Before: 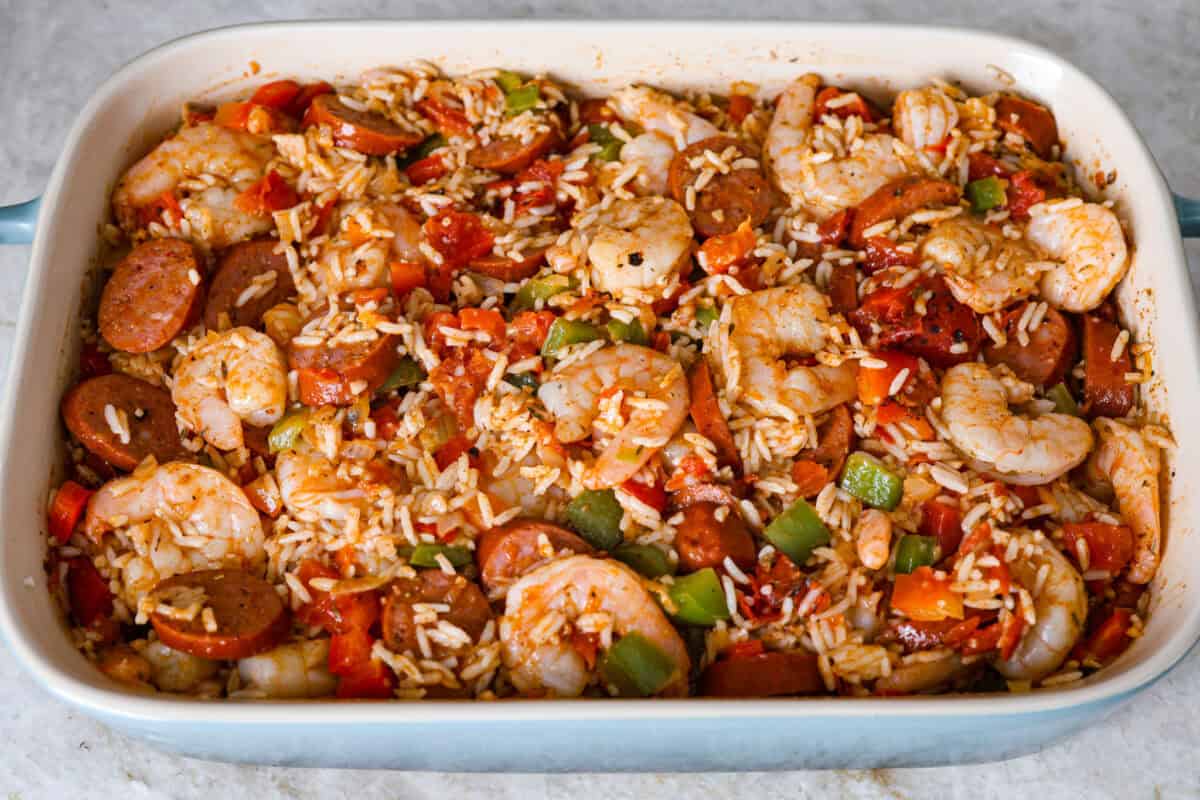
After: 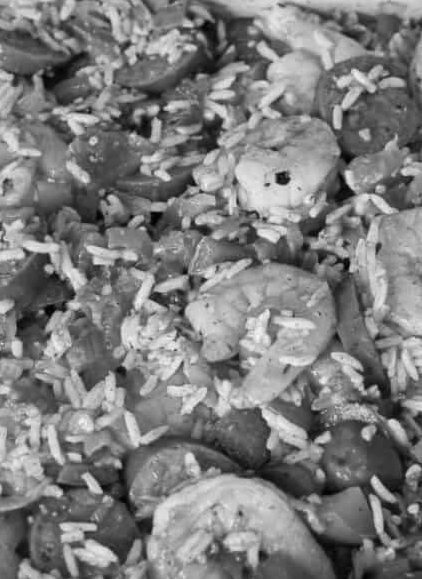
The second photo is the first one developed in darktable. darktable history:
crop and rotate: left 29.476%, top 10.214%, right 35.32%, bottom 17.333%
white balance: red 0.988, blue 1.017
monochrome: a 26.22, b 42.67, size 0.8
